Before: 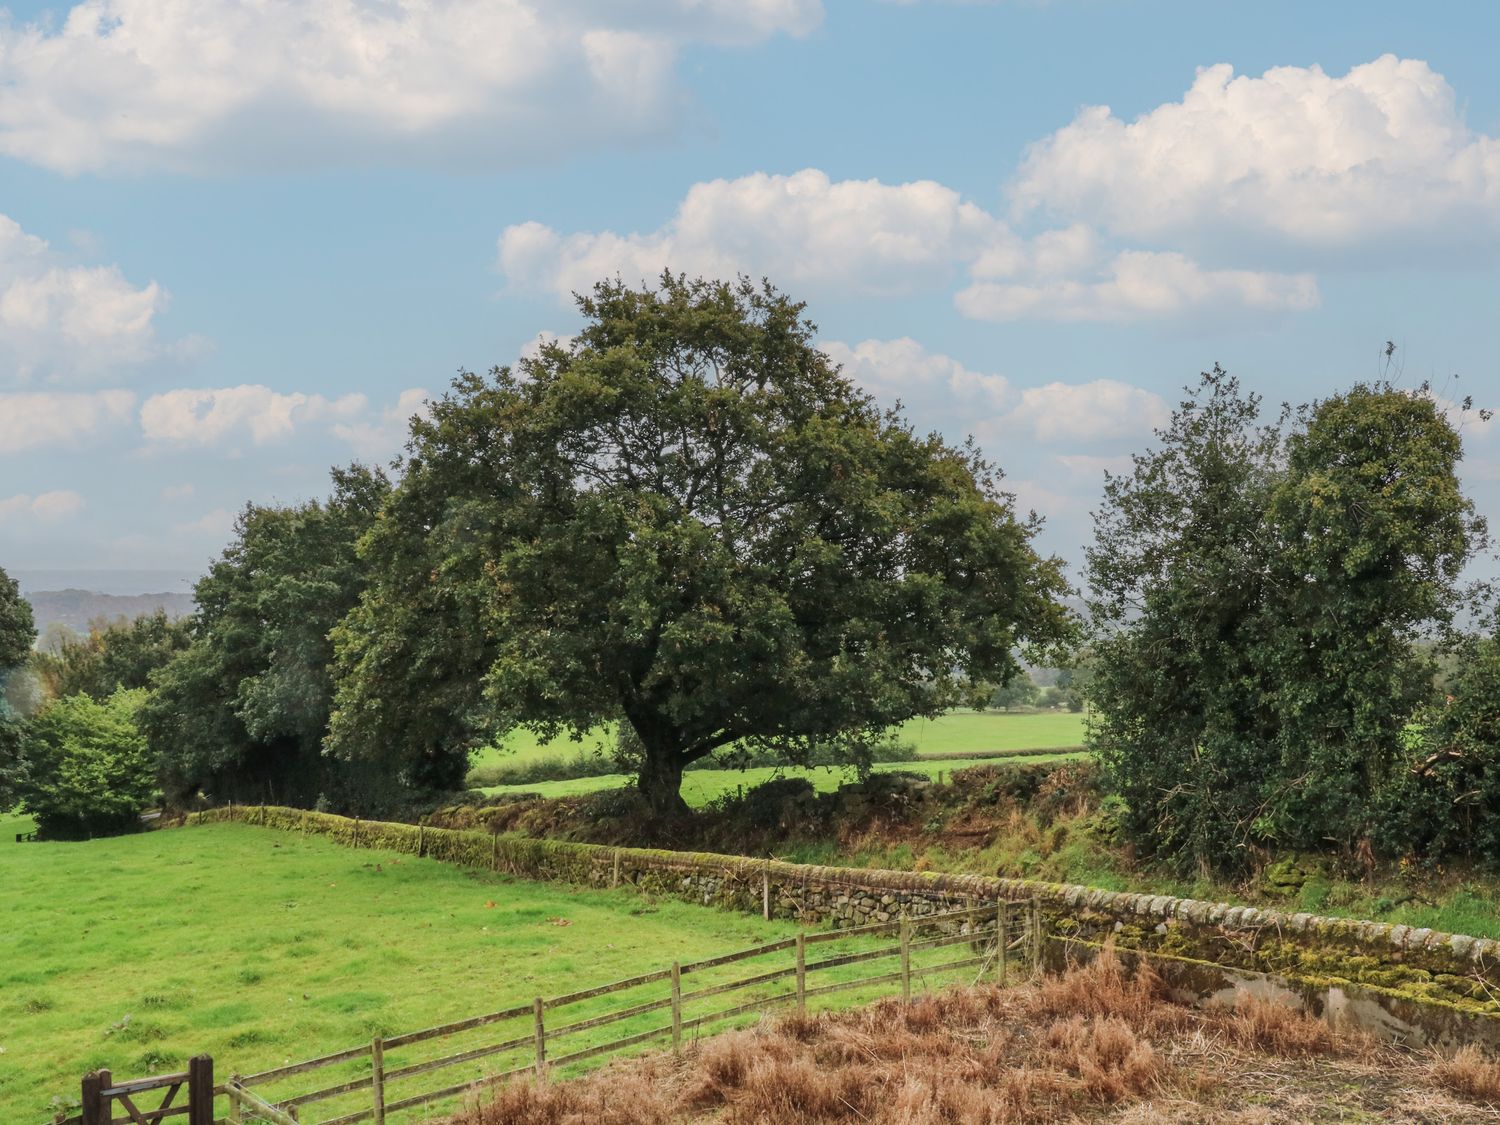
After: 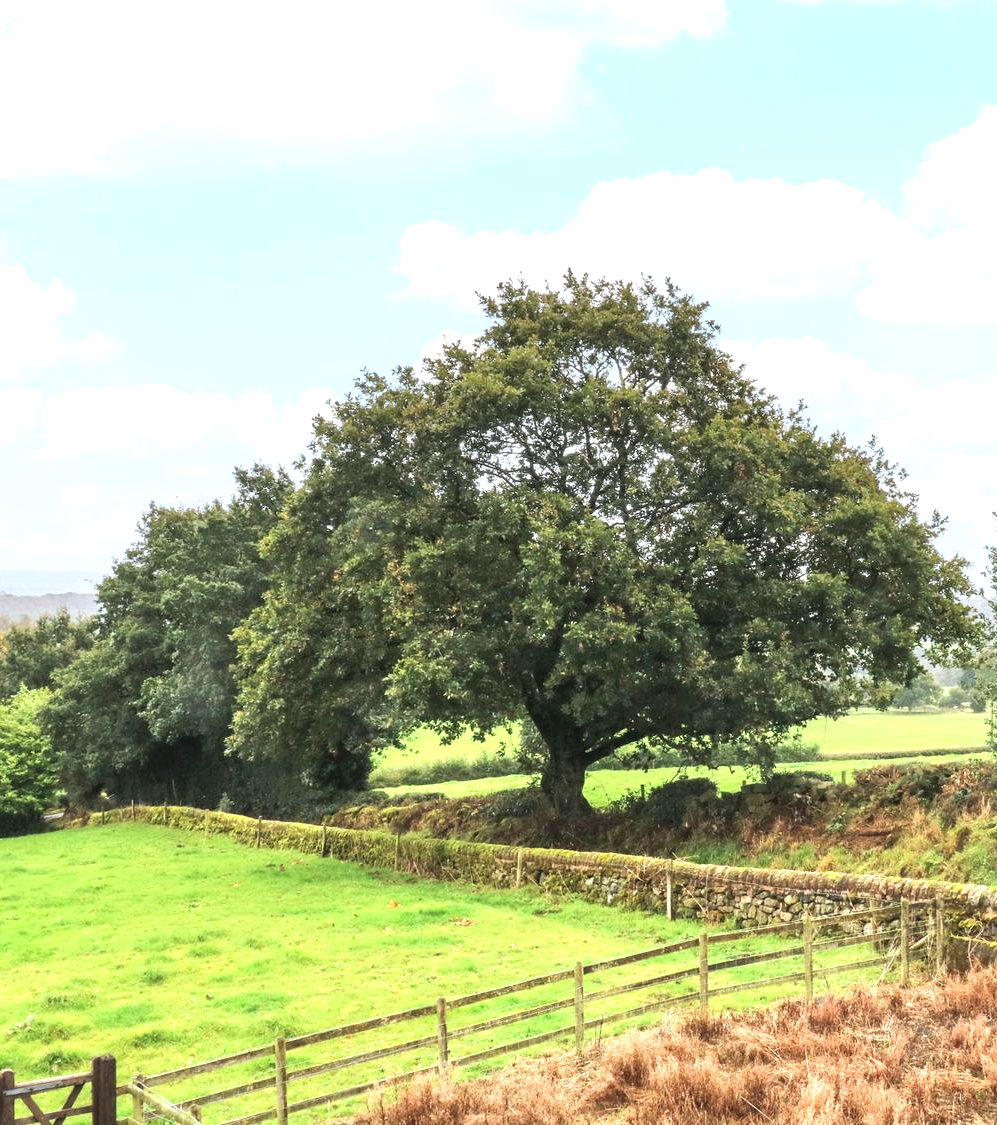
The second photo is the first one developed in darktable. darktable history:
exposure: black level correction 0, exposure 1.2 EV, compensate highlight preservation false
crop and rotate: left 6.546%, right 26.969%
